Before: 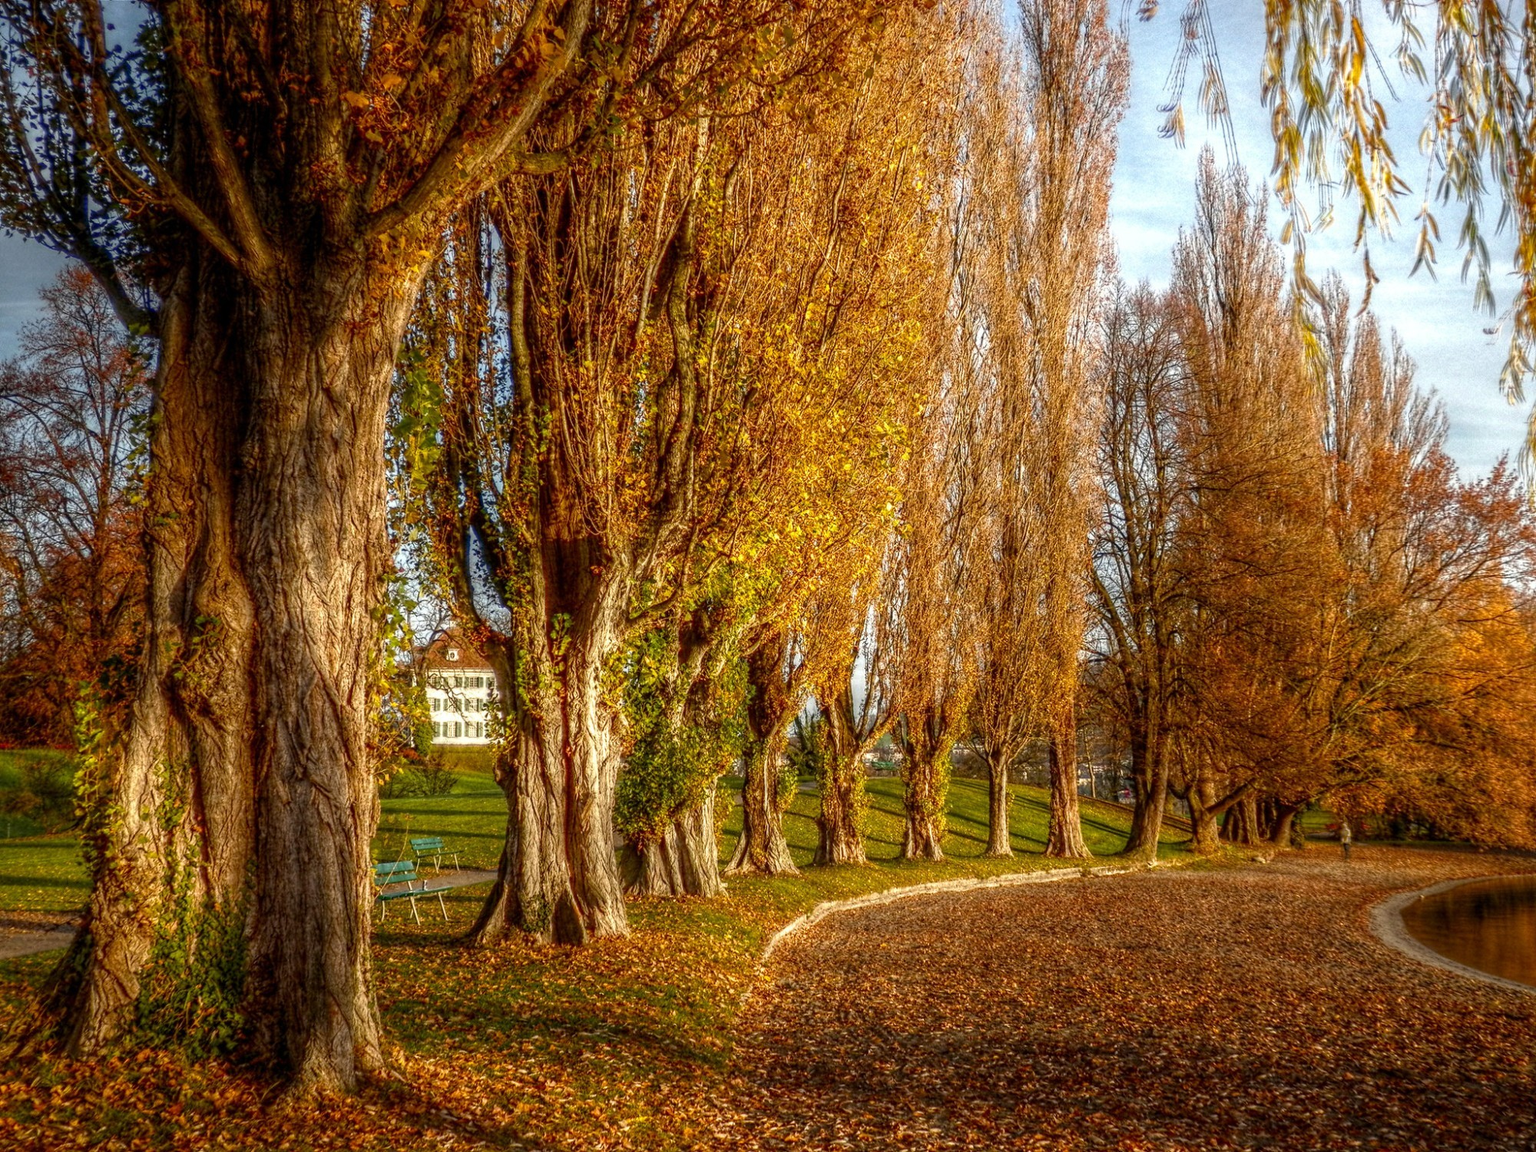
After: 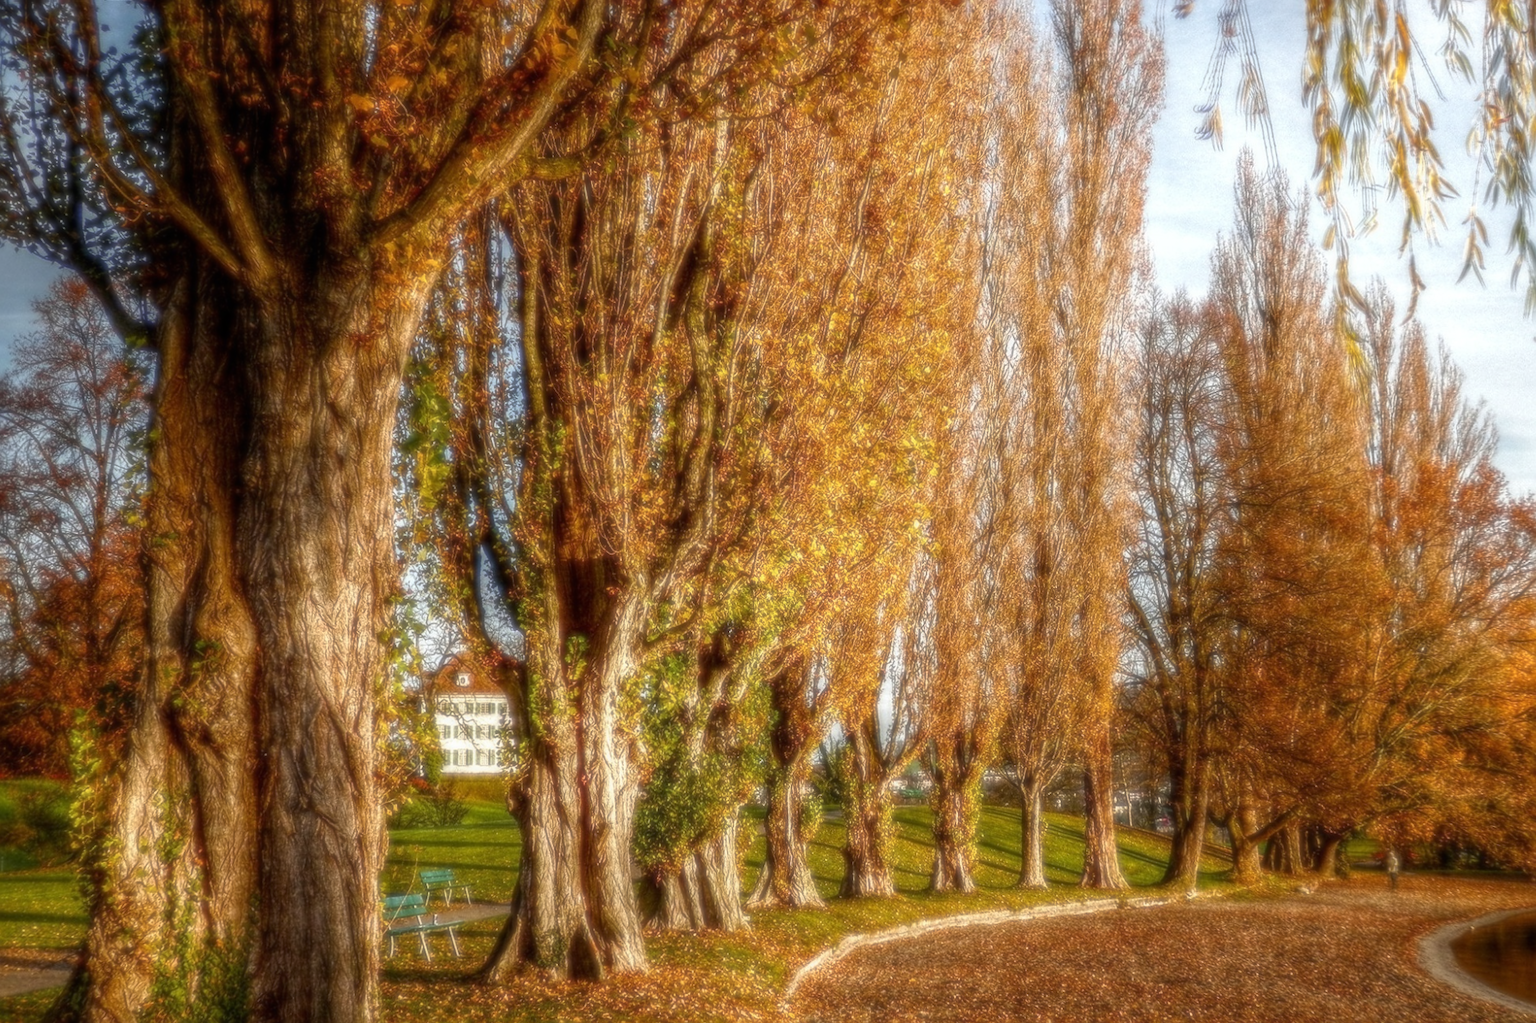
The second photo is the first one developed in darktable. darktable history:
crop and rotate: angle 0.2°, left 0.275%, right 3.127%, bottom 14.18%
sharpen: on, module defaults
soften: size 8.67%, mix 49%
